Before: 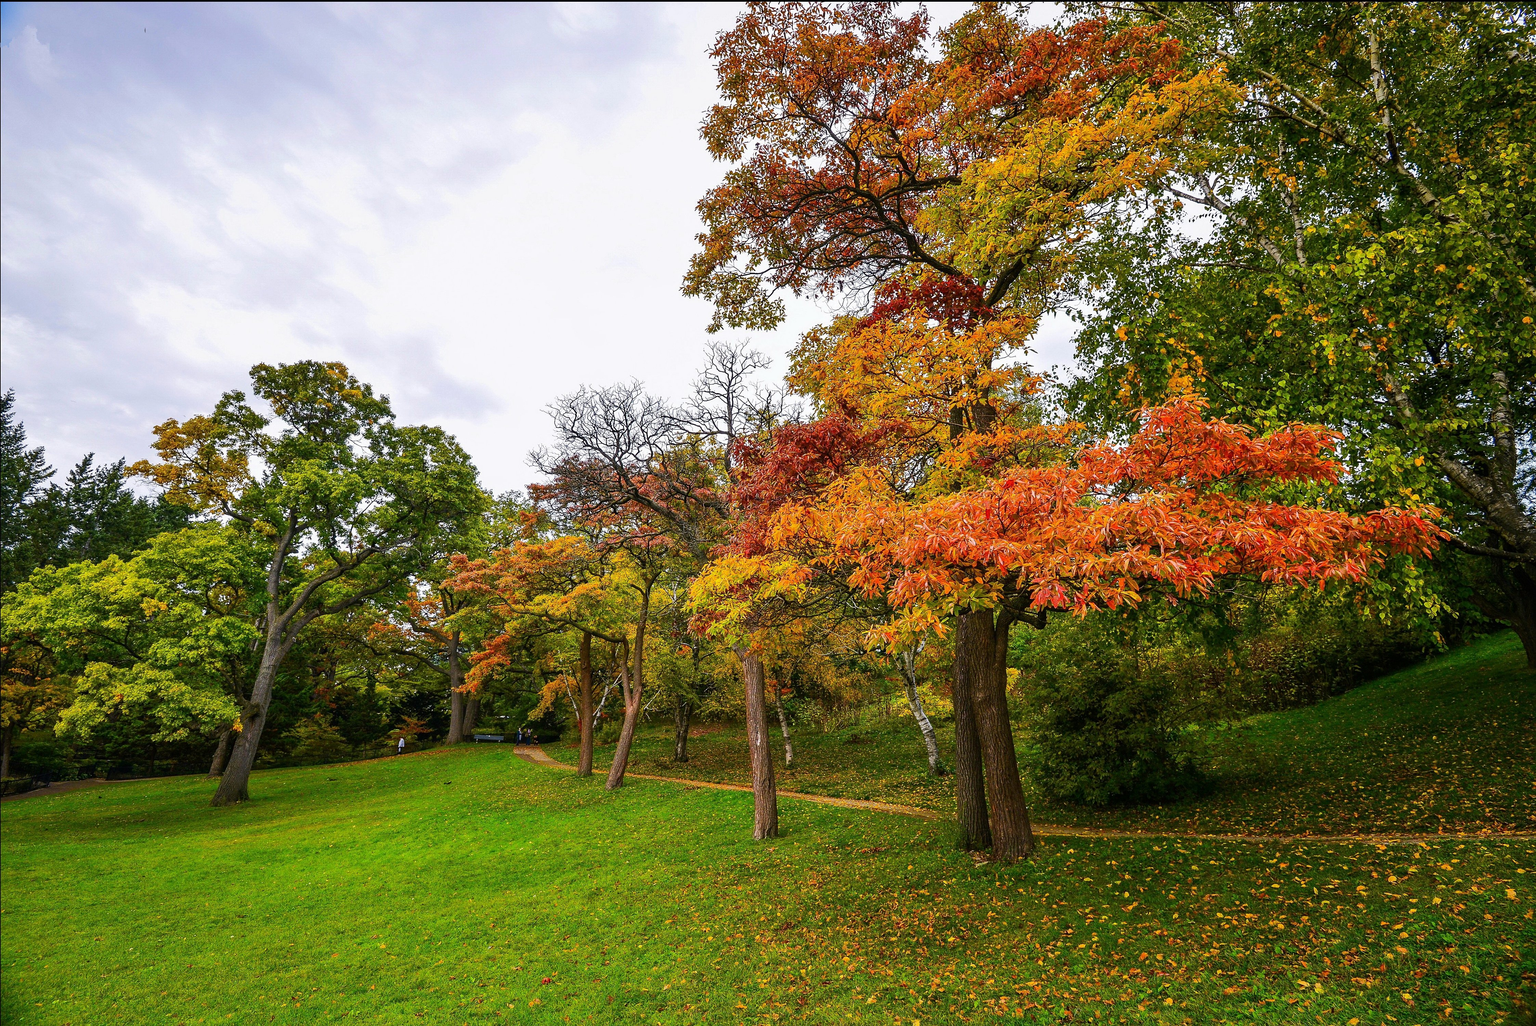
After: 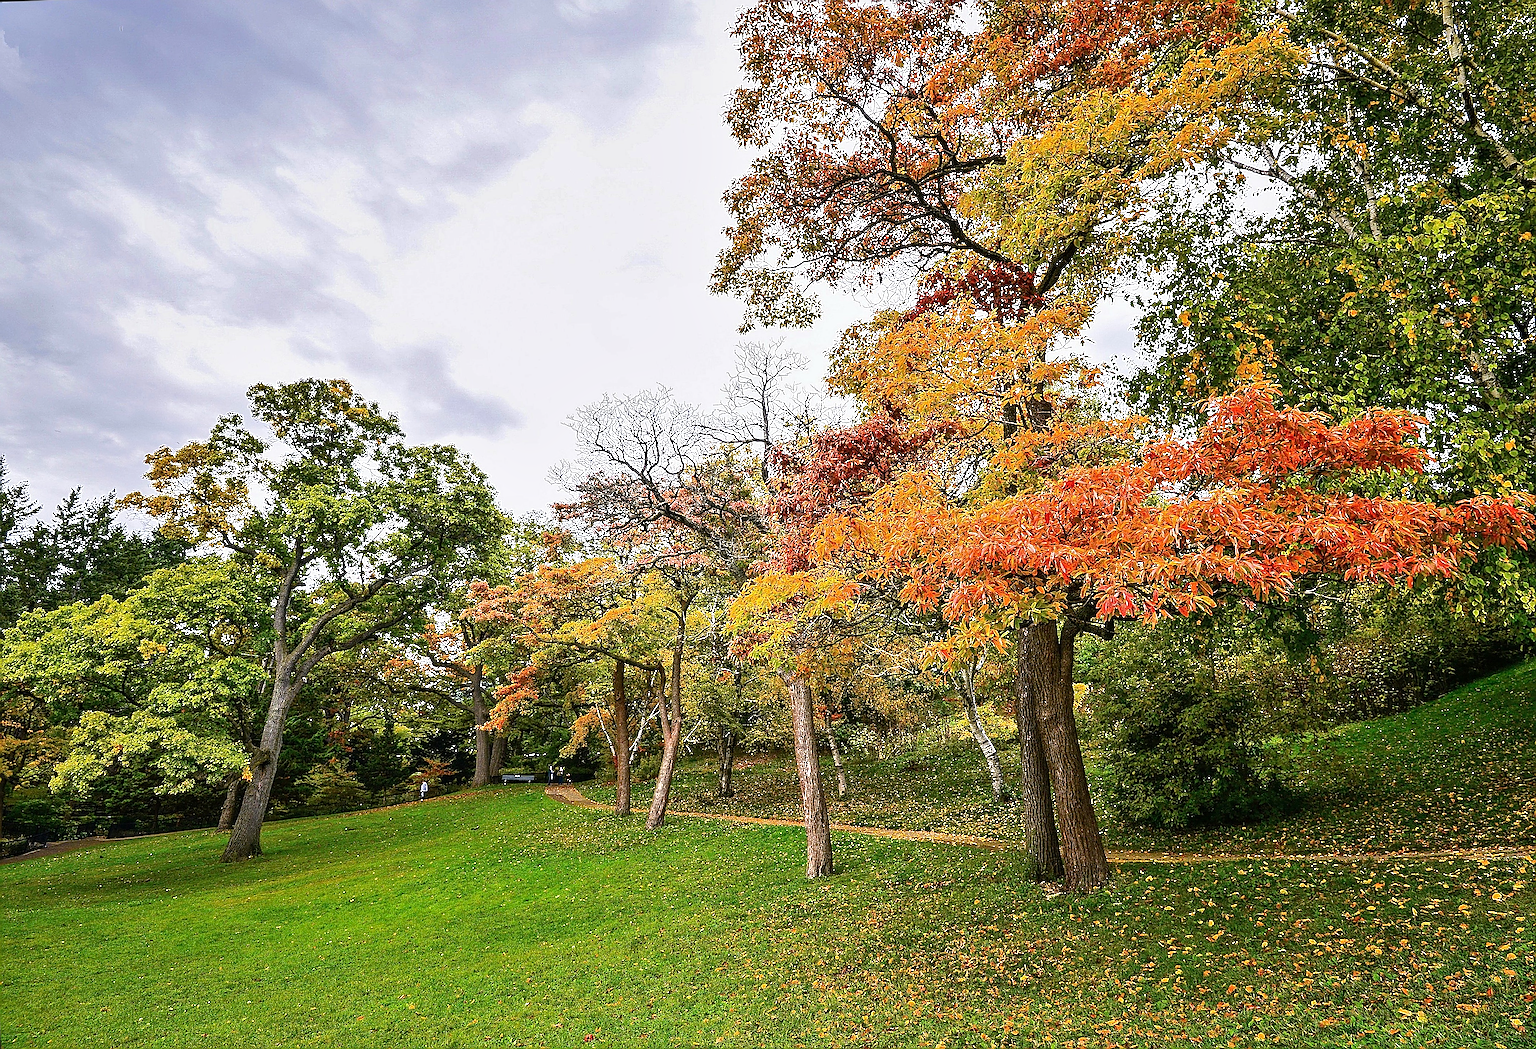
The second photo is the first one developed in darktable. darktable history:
shadows and highlights: soften with gaussian
sharpen: amount 1.861
rotate and perspective: rotation -2°, crop left 0.022, crop right 0.978, crop top 0.049, crop bottom 0.951
crop and rotate: right 5.167%
